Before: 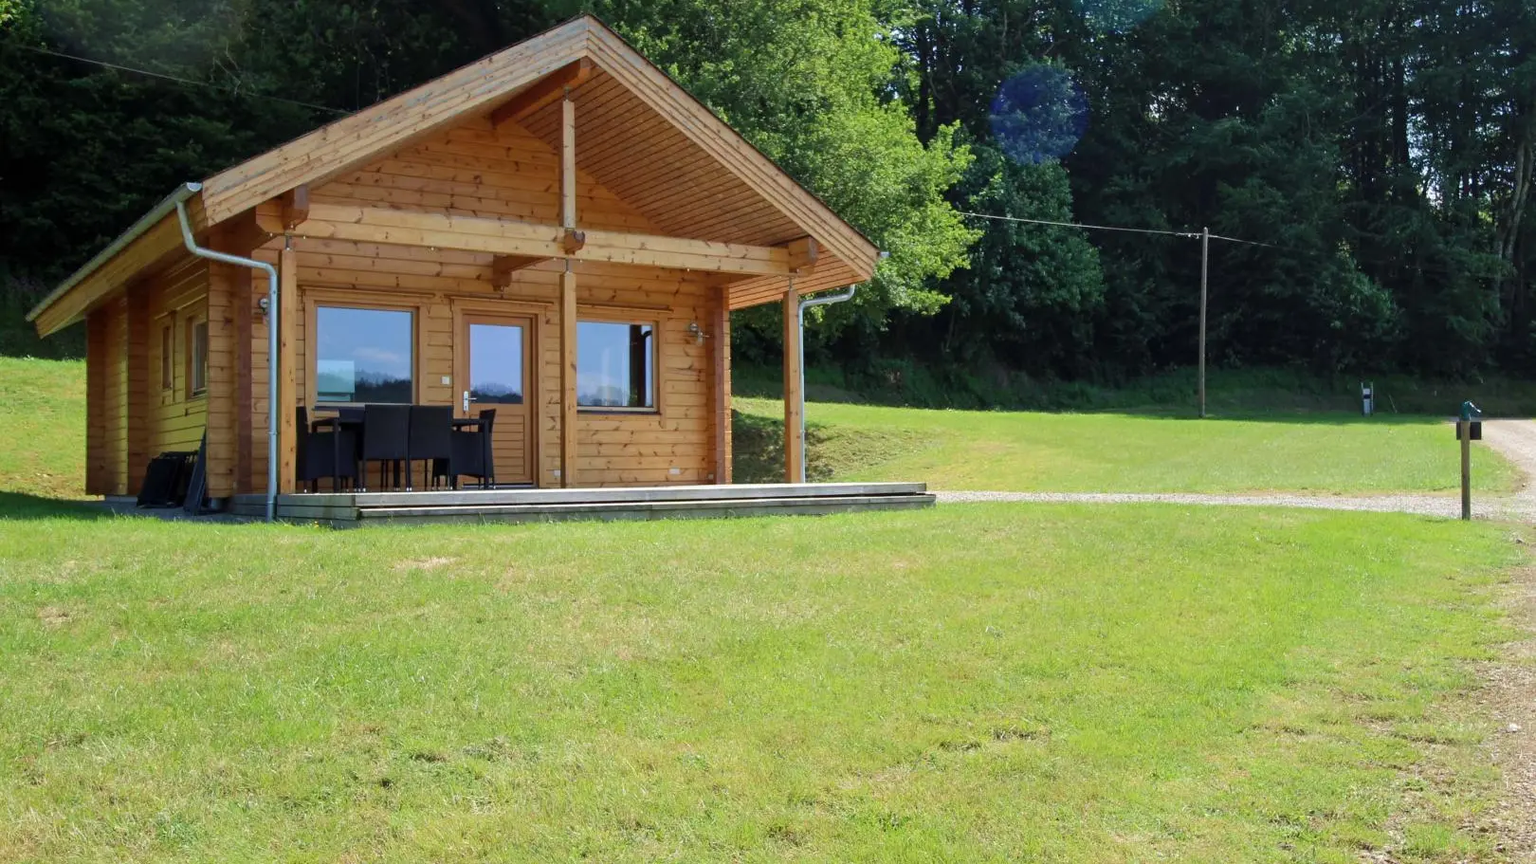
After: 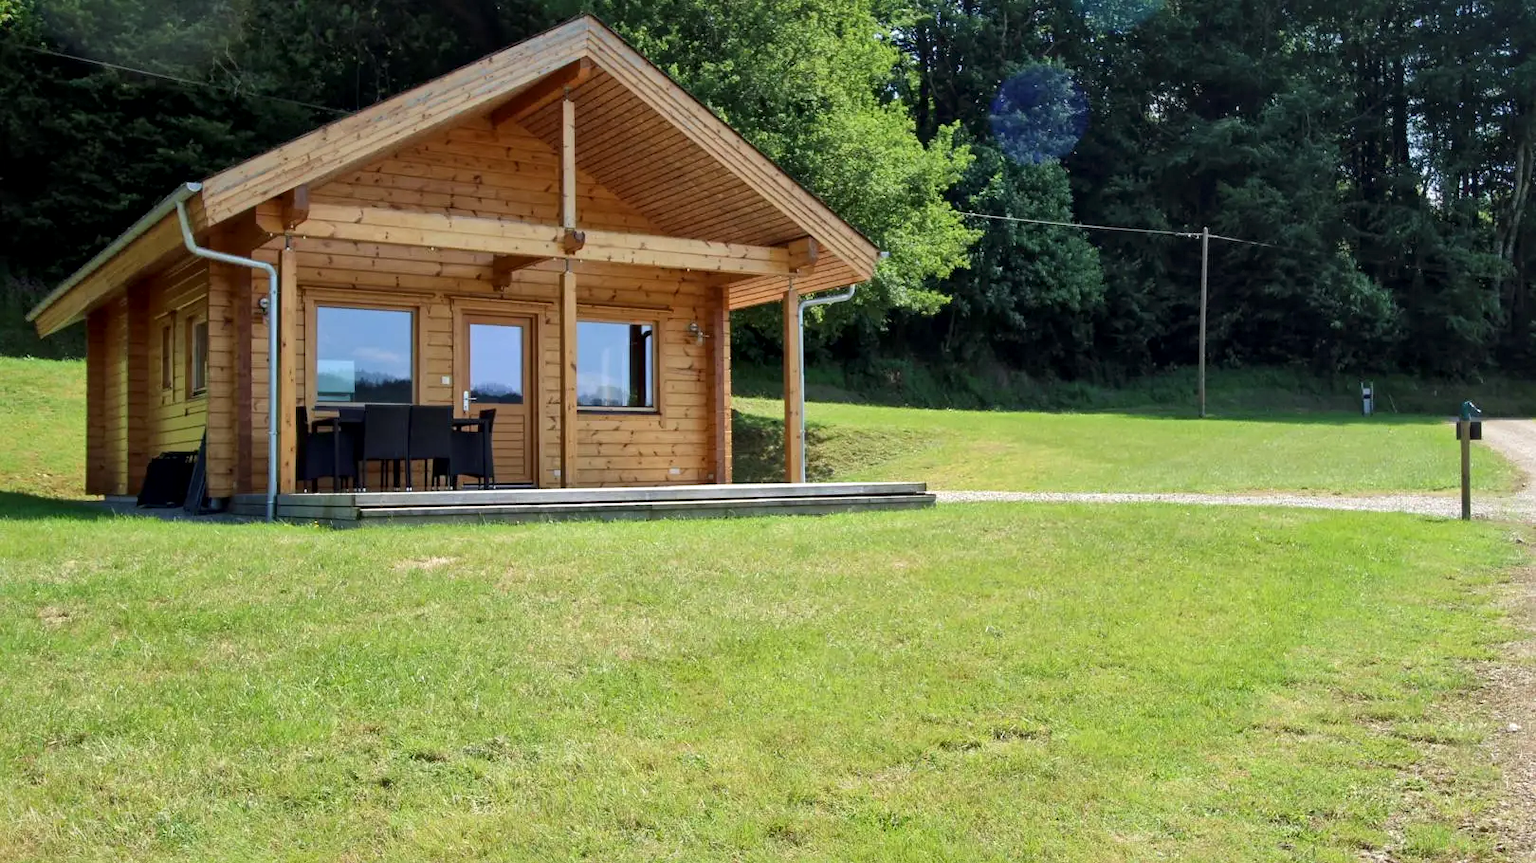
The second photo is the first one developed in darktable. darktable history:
local contrast: mode bilateral grid, contrast 21, coarseness 51, detail 150%, midtone range 0.2
